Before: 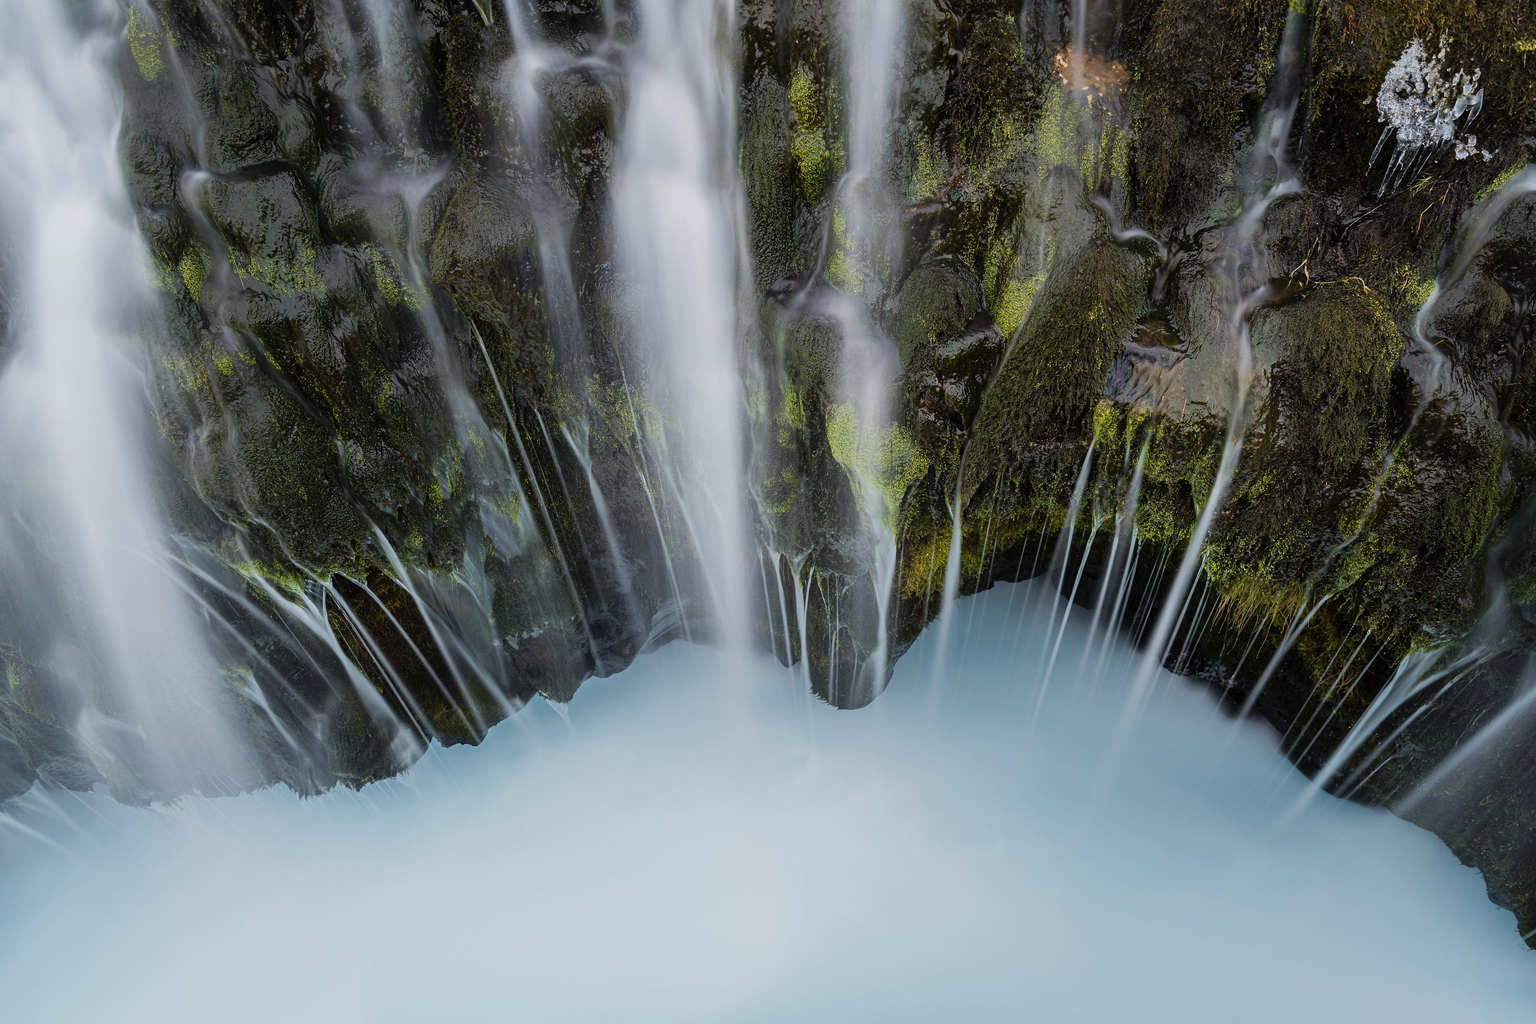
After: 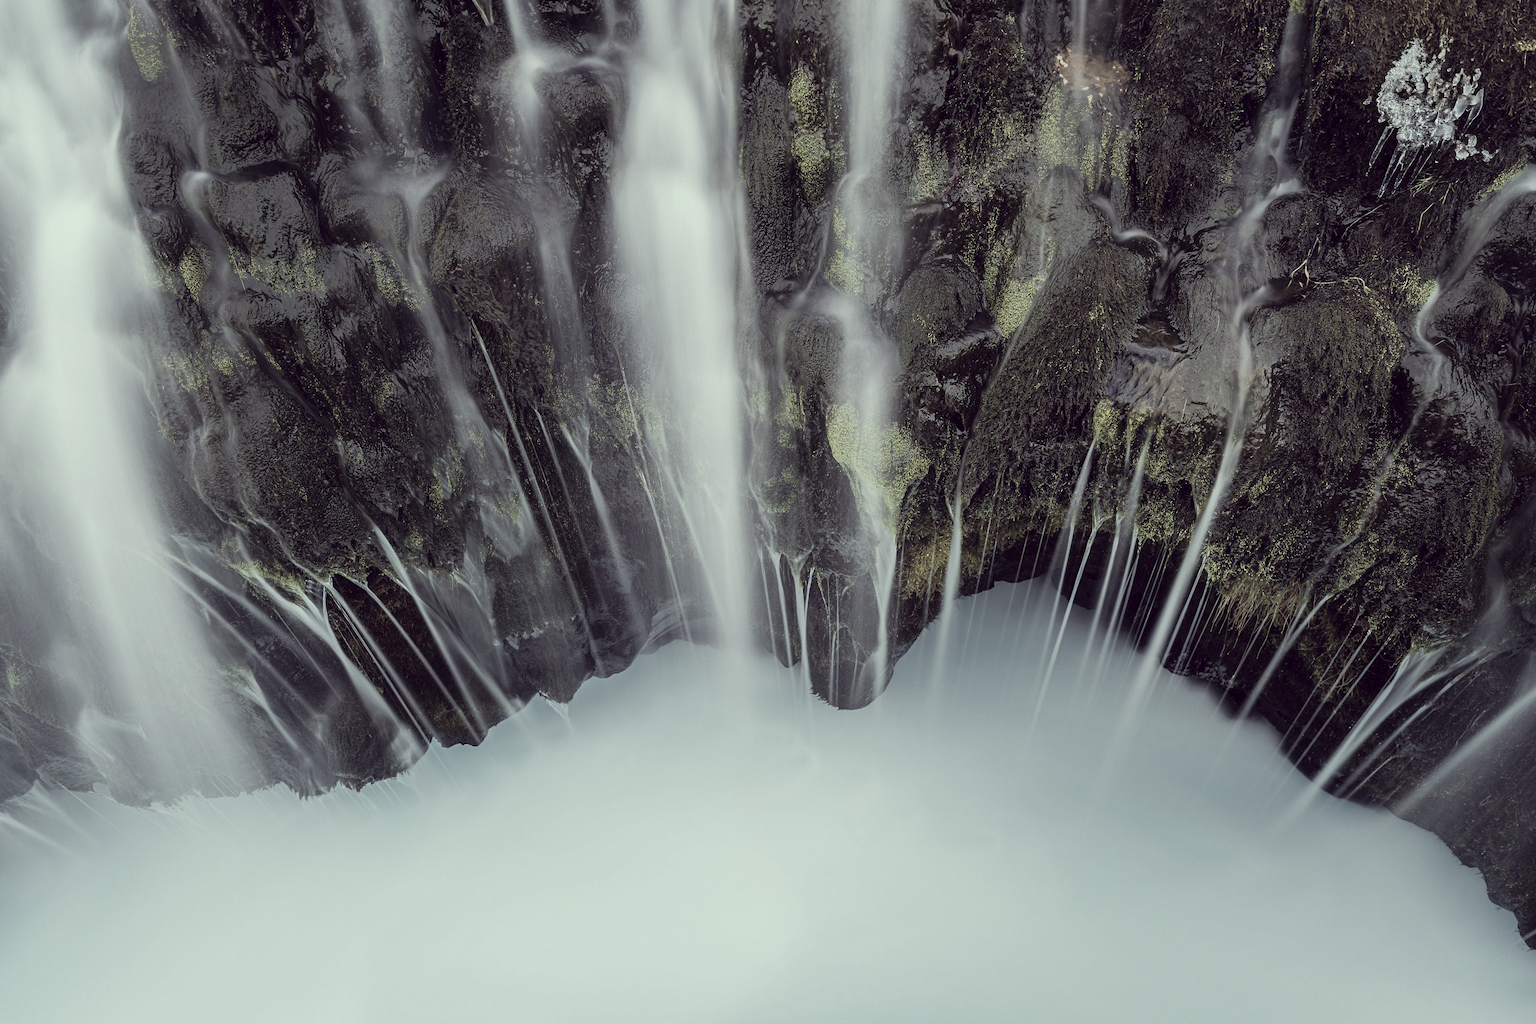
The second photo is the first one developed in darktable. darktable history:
color correction: highlights a* -20.44, highlights b* 20.12, shadows a* 19.64, shadows b* -20.12, saturation 0.374
exposure: exposure 0.129 EV, compensate highlight preservation false
